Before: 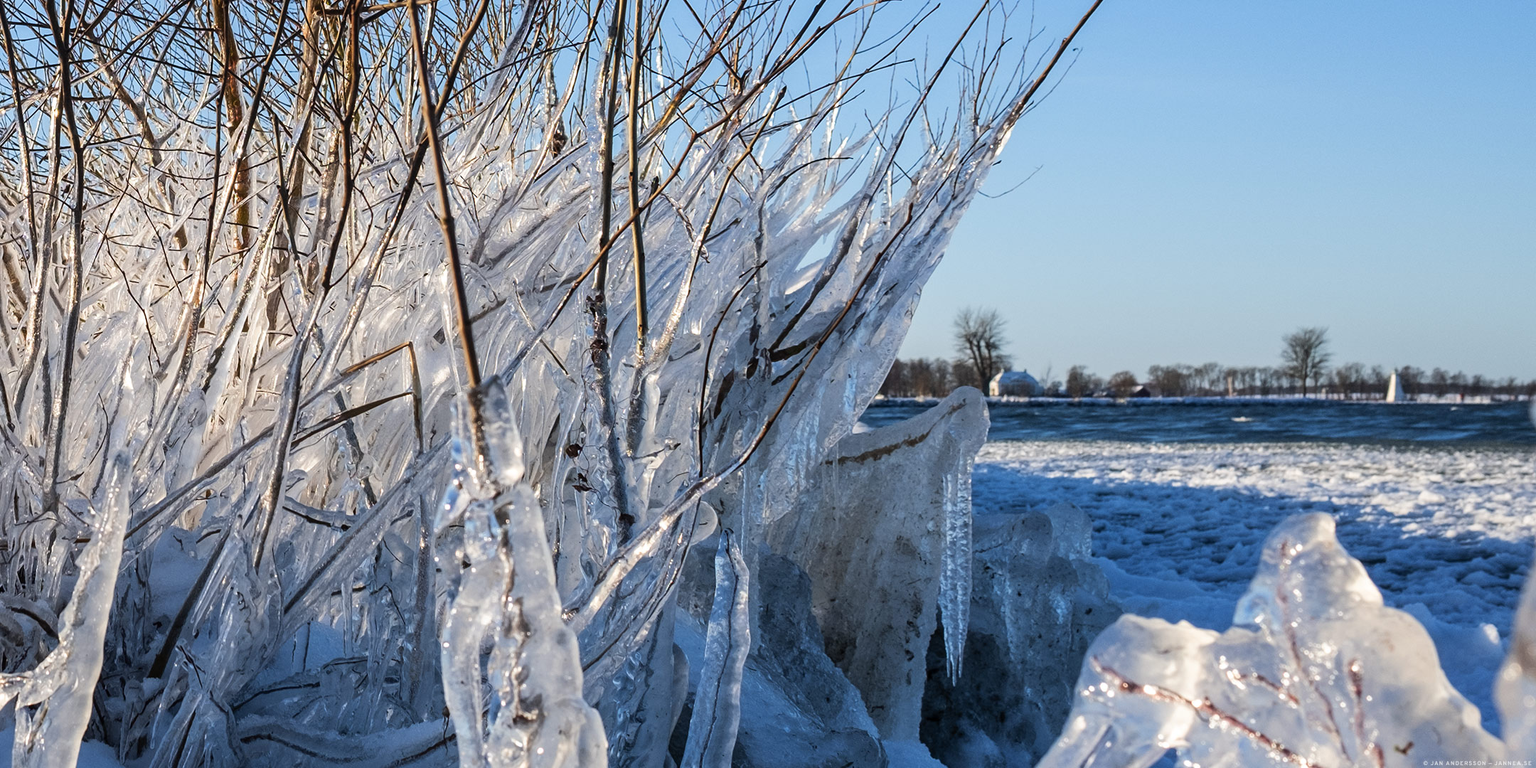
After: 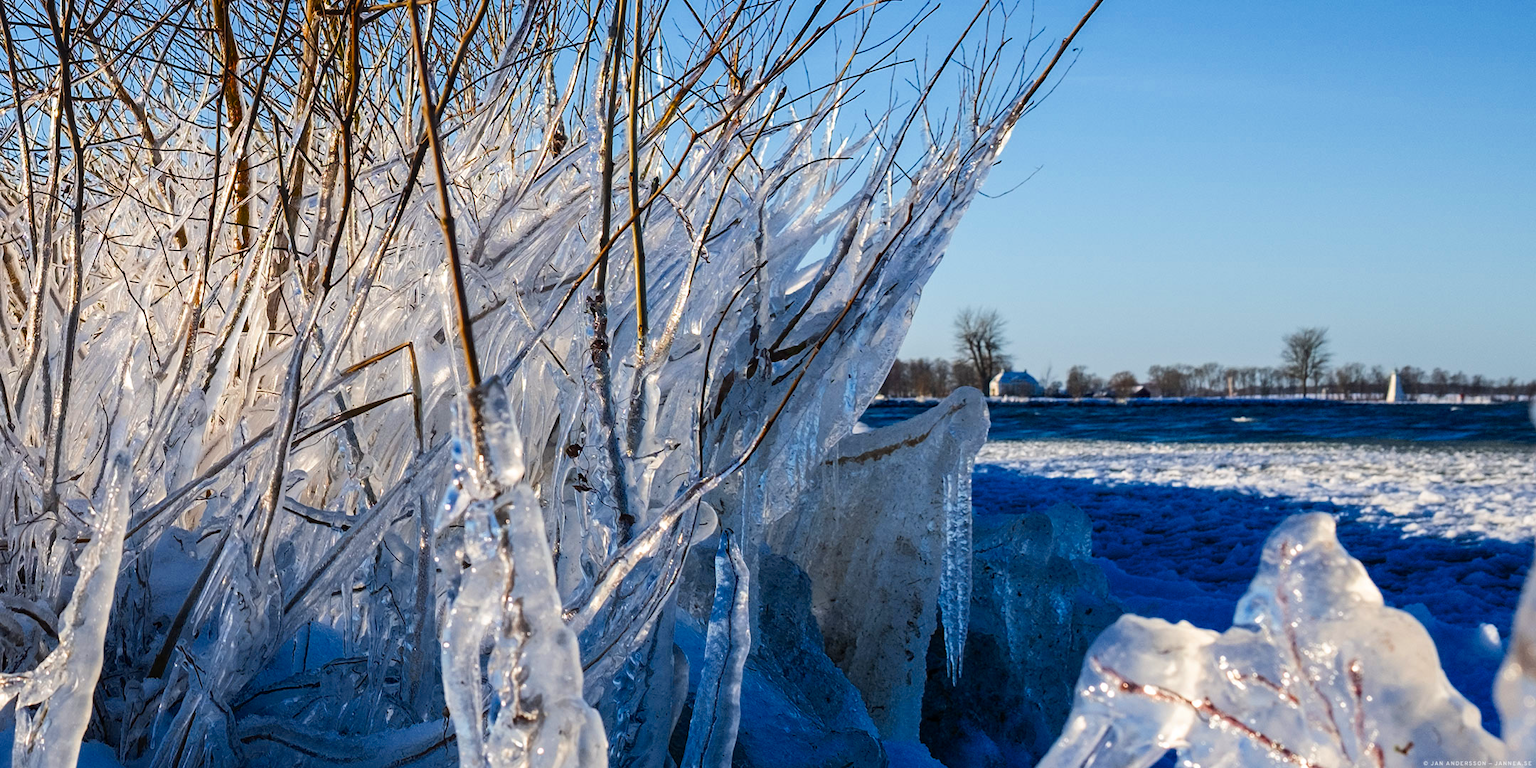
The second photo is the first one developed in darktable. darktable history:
color balance rgb: perceptual saturation grading › global saturation 30.871%, global vibrance 7.201%, saturation formula JzAzBz (2021)
